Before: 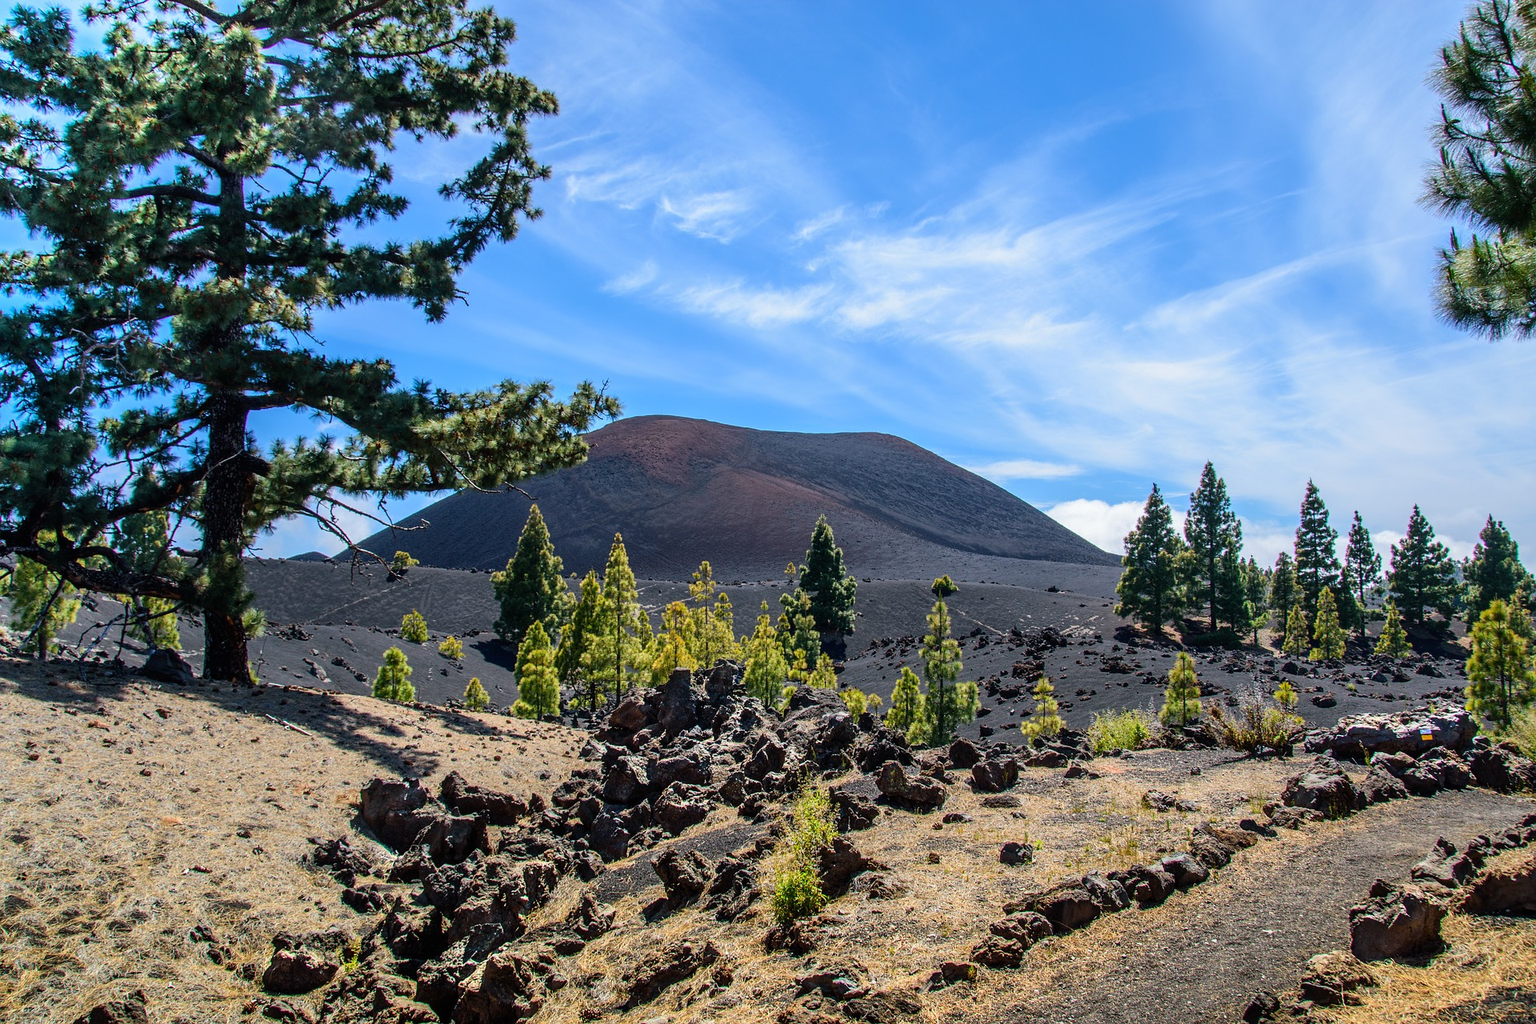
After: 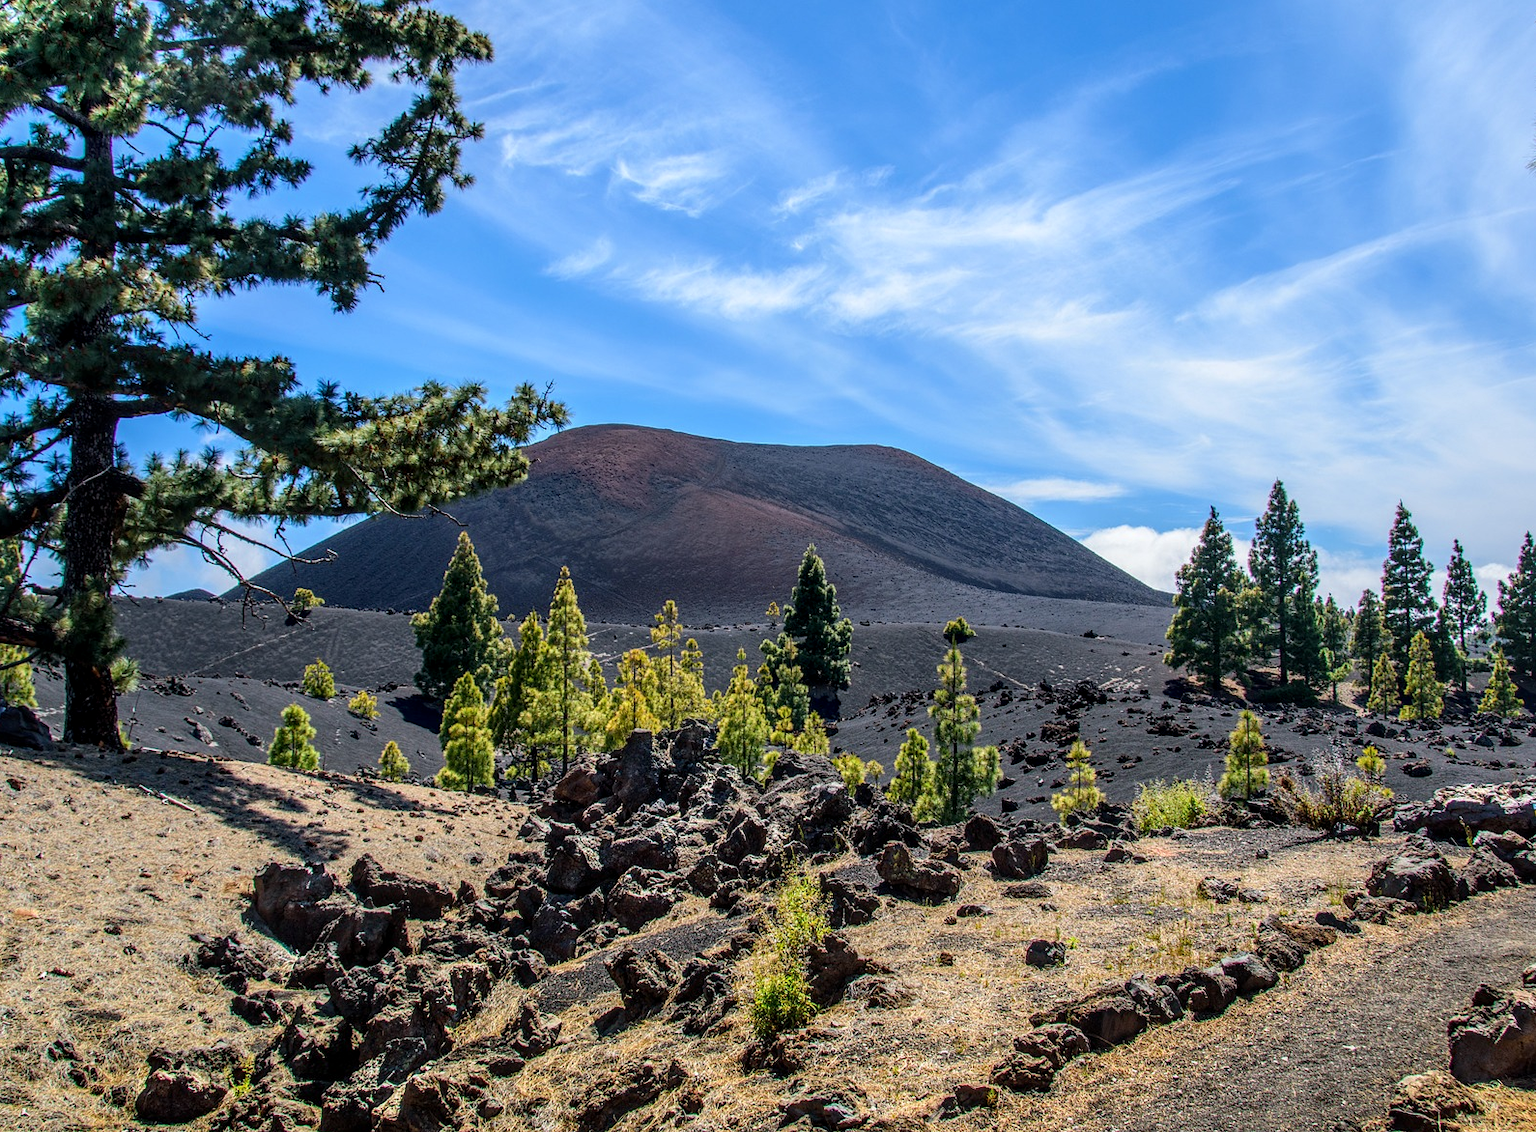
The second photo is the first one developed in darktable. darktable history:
crop: left 9.807%, top 6.259%, right 7.334%, bottom 2.177%
local contrast: on, module defaults
